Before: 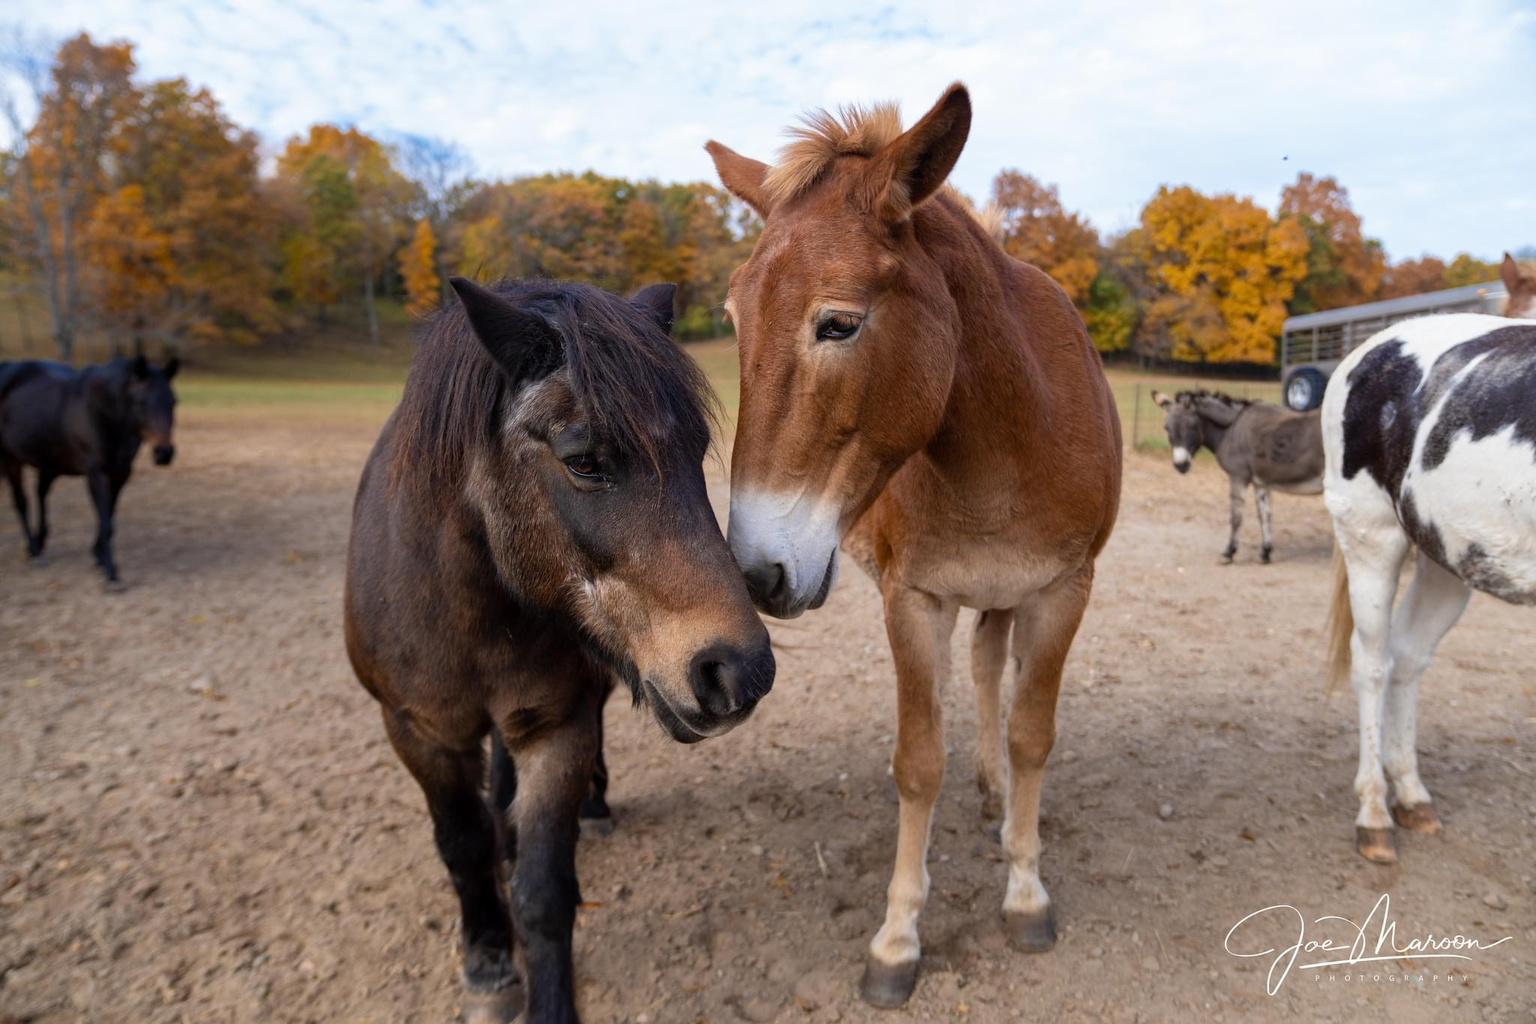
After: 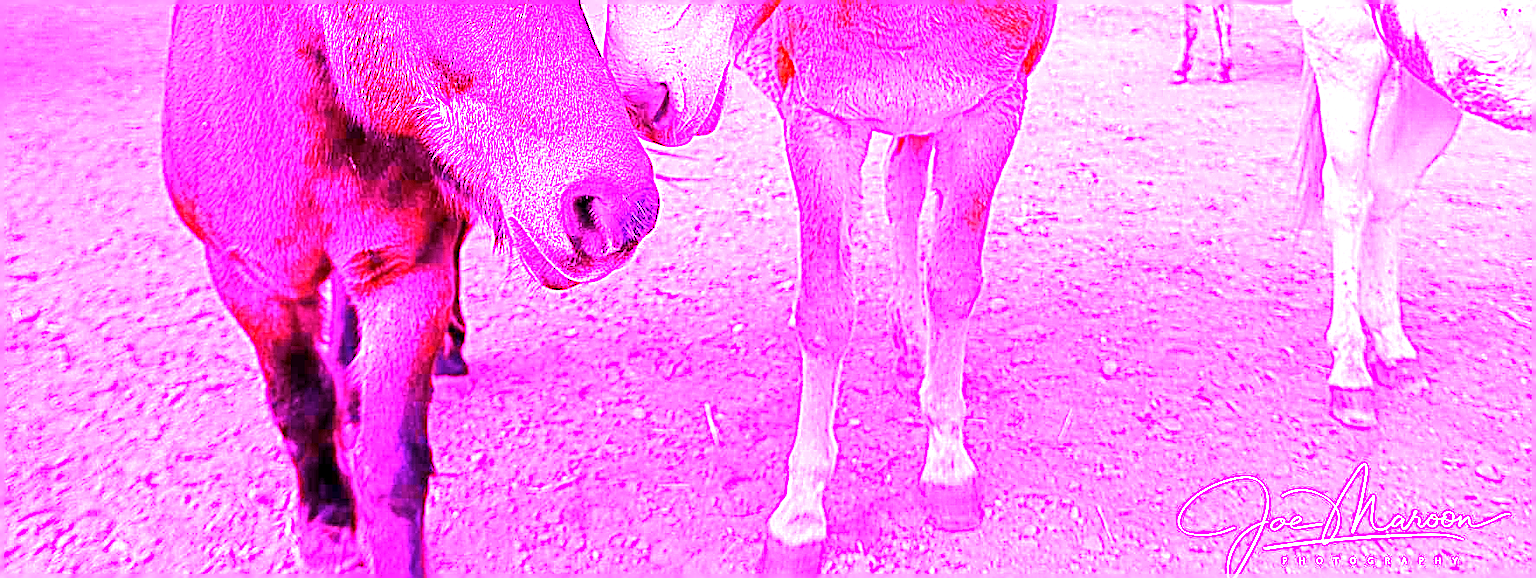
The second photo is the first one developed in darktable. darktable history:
white balance: red 8, blue 8
sharpen: on, module defaults
crop and rotate: left 13.306%, top 48.129%, bottom 2.928%
exposure: exposure 0.6 EV, compensate highlight preservation false
tone equalizer: on, module defaults
